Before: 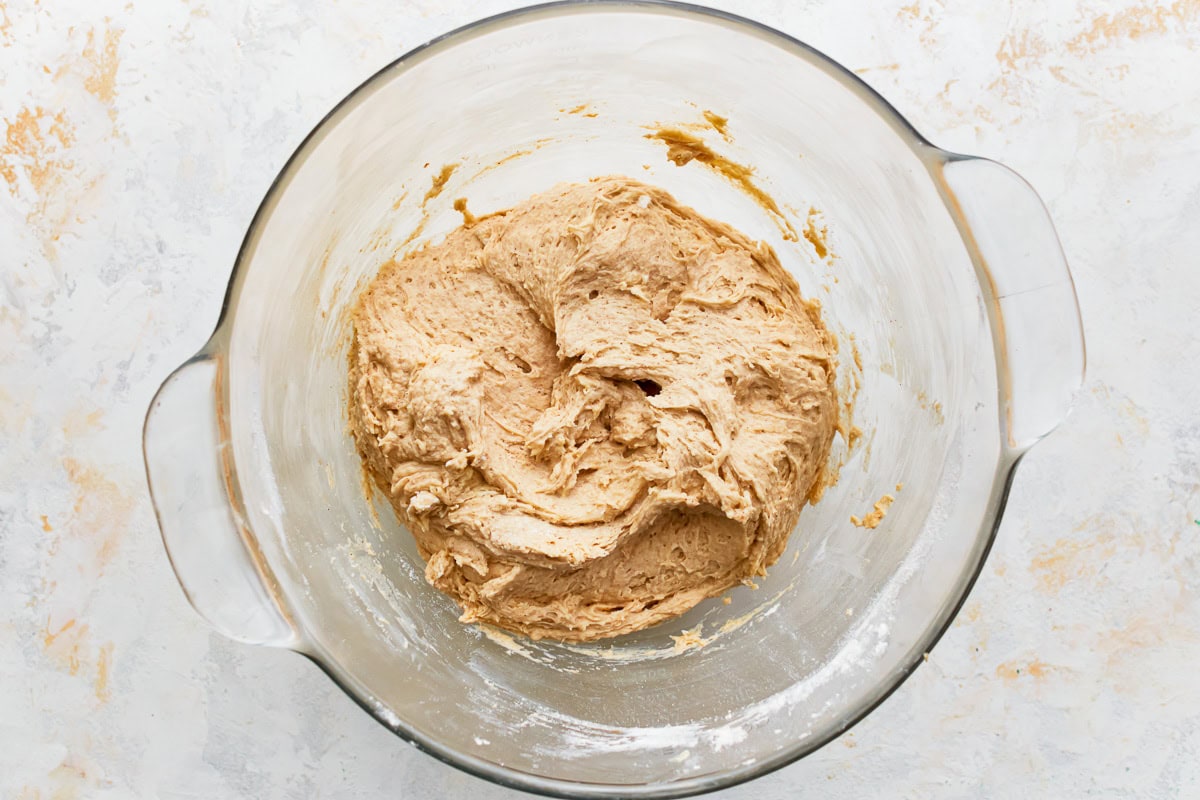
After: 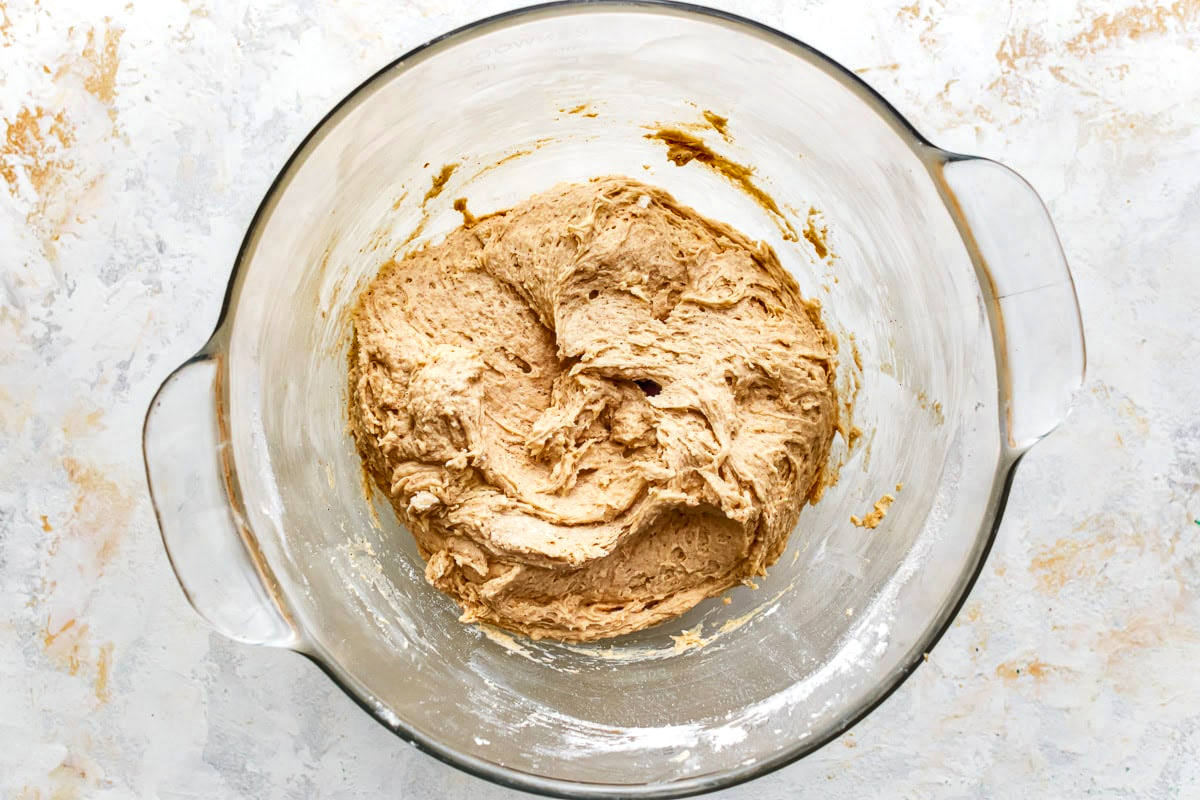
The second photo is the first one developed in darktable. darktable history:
contrast brightness saturation: brightness 0.15
exposure: black level correction 0.002, exposure 0.15 EV, compensate highlight preservation false
local contrast: on, module defaults
shadows and highlights: soften with gaussian
